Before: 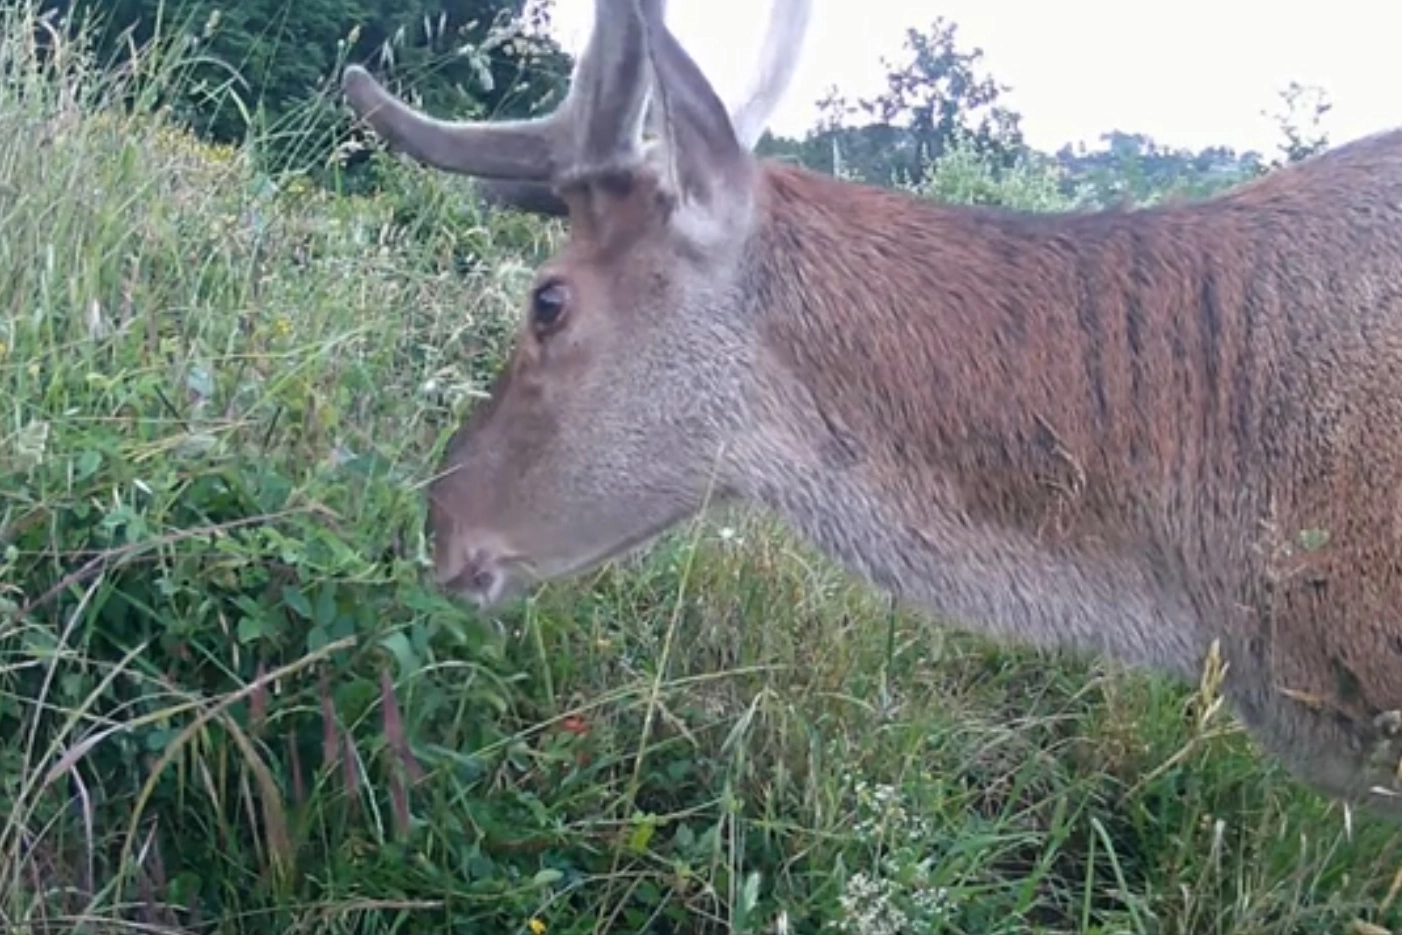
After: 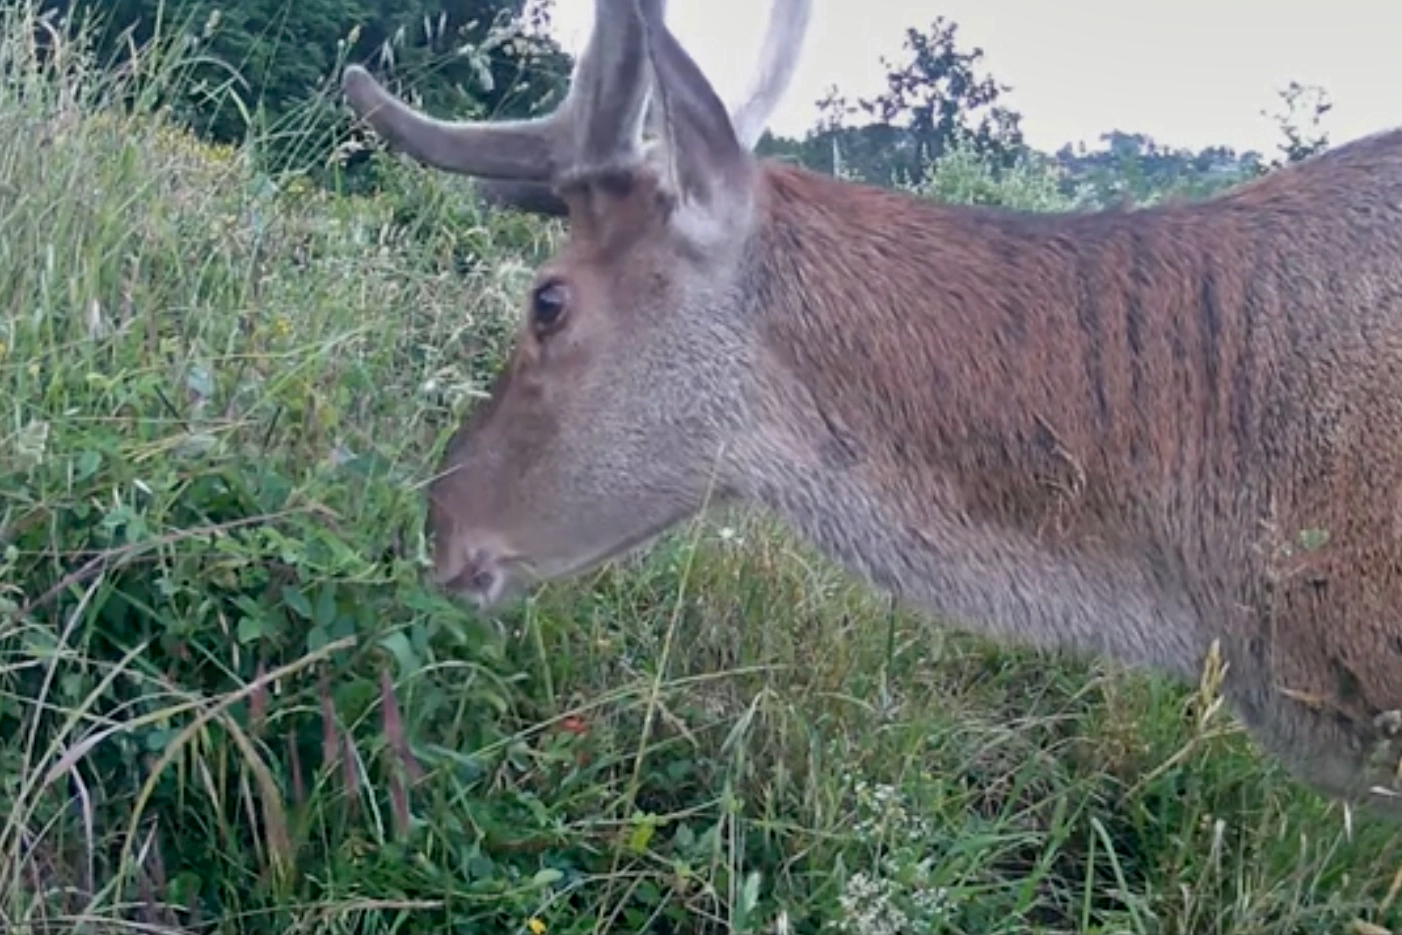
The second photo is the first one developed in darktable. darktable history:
exposure: black level correction 0.006, exposure -0.226 EV, compensate highlight preservation false
shadows and highlights: soften with gaussian
